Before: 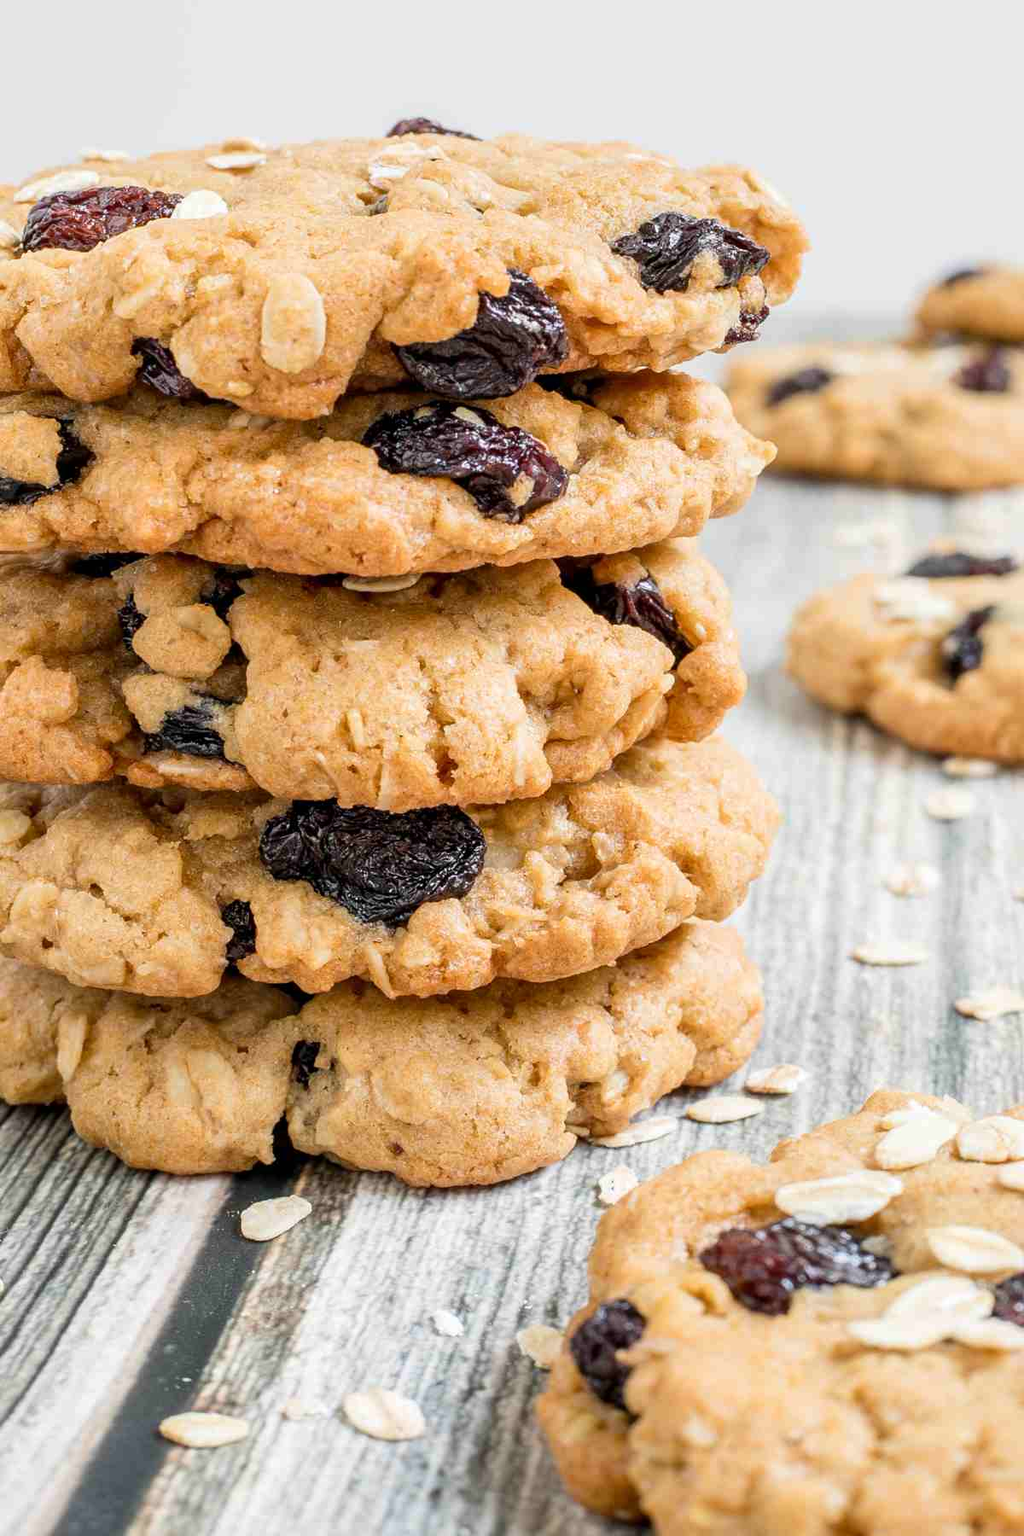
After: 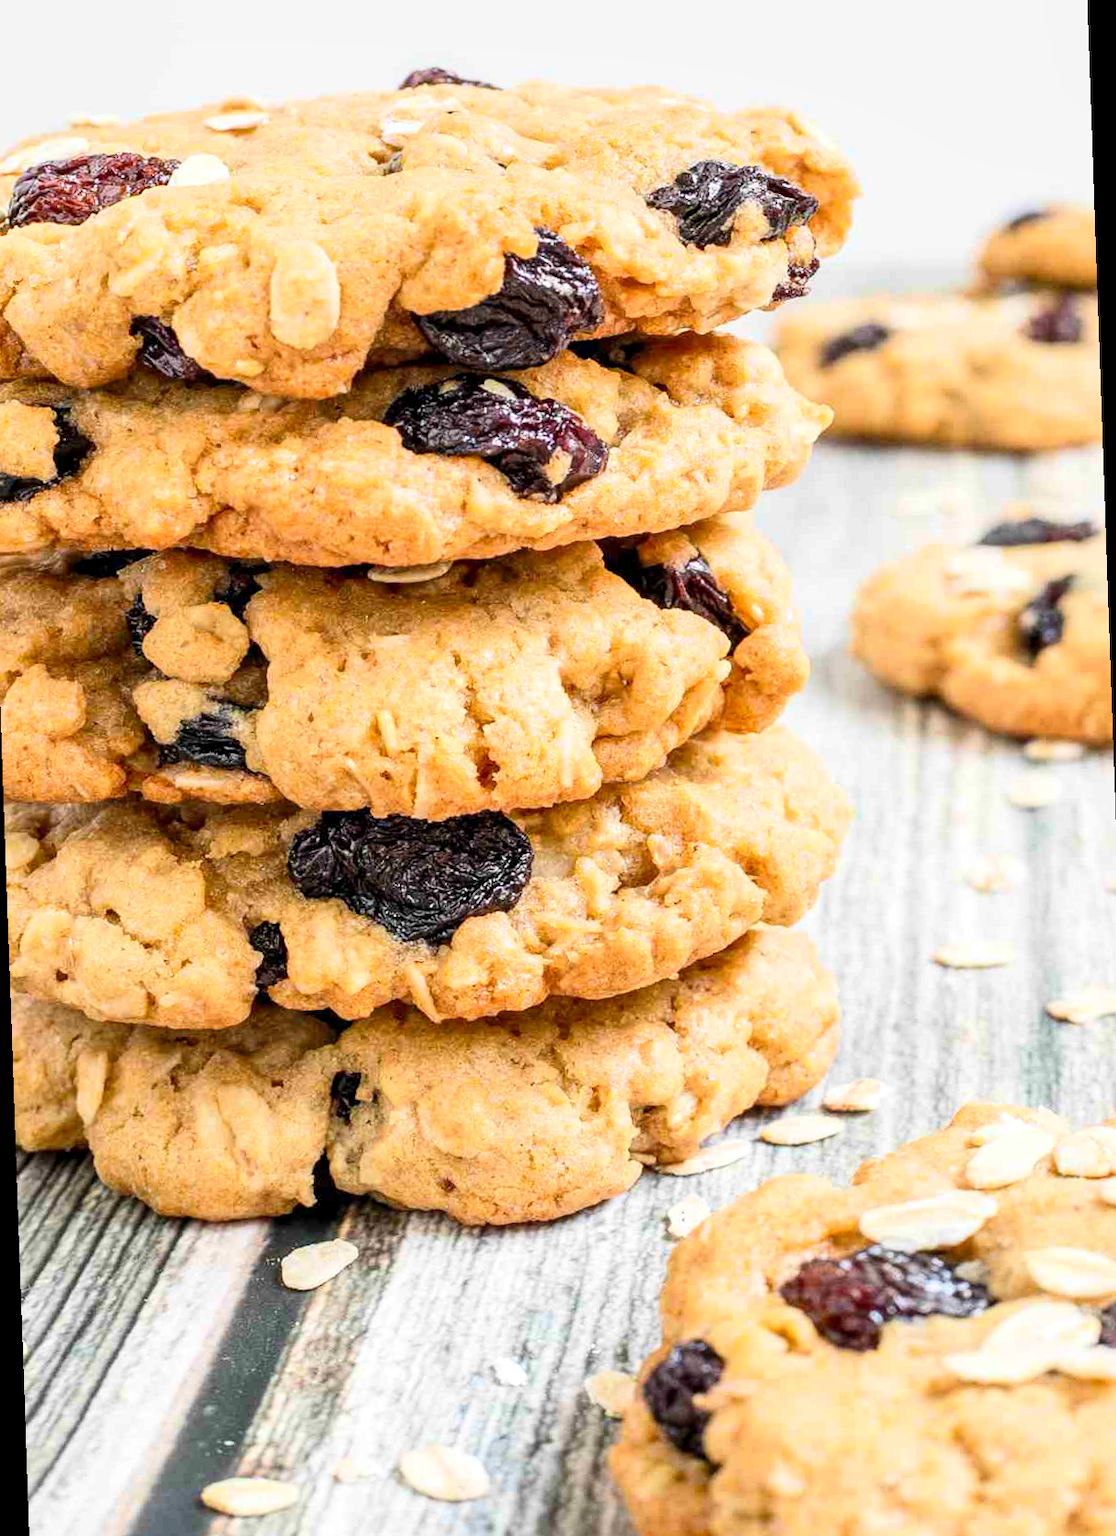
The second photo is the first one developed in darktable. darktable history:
rotate and perspective: rotation -2°, crop left 0.022, crop right 0.978, crop top 0.049, crop bottom 0.951
local contrast: highlights 100%, shadows 100%, detail 120%, midtone range 0.2
contrast brightness saturation: contrast 0.2, brightness 0.16, saturation 0.22
